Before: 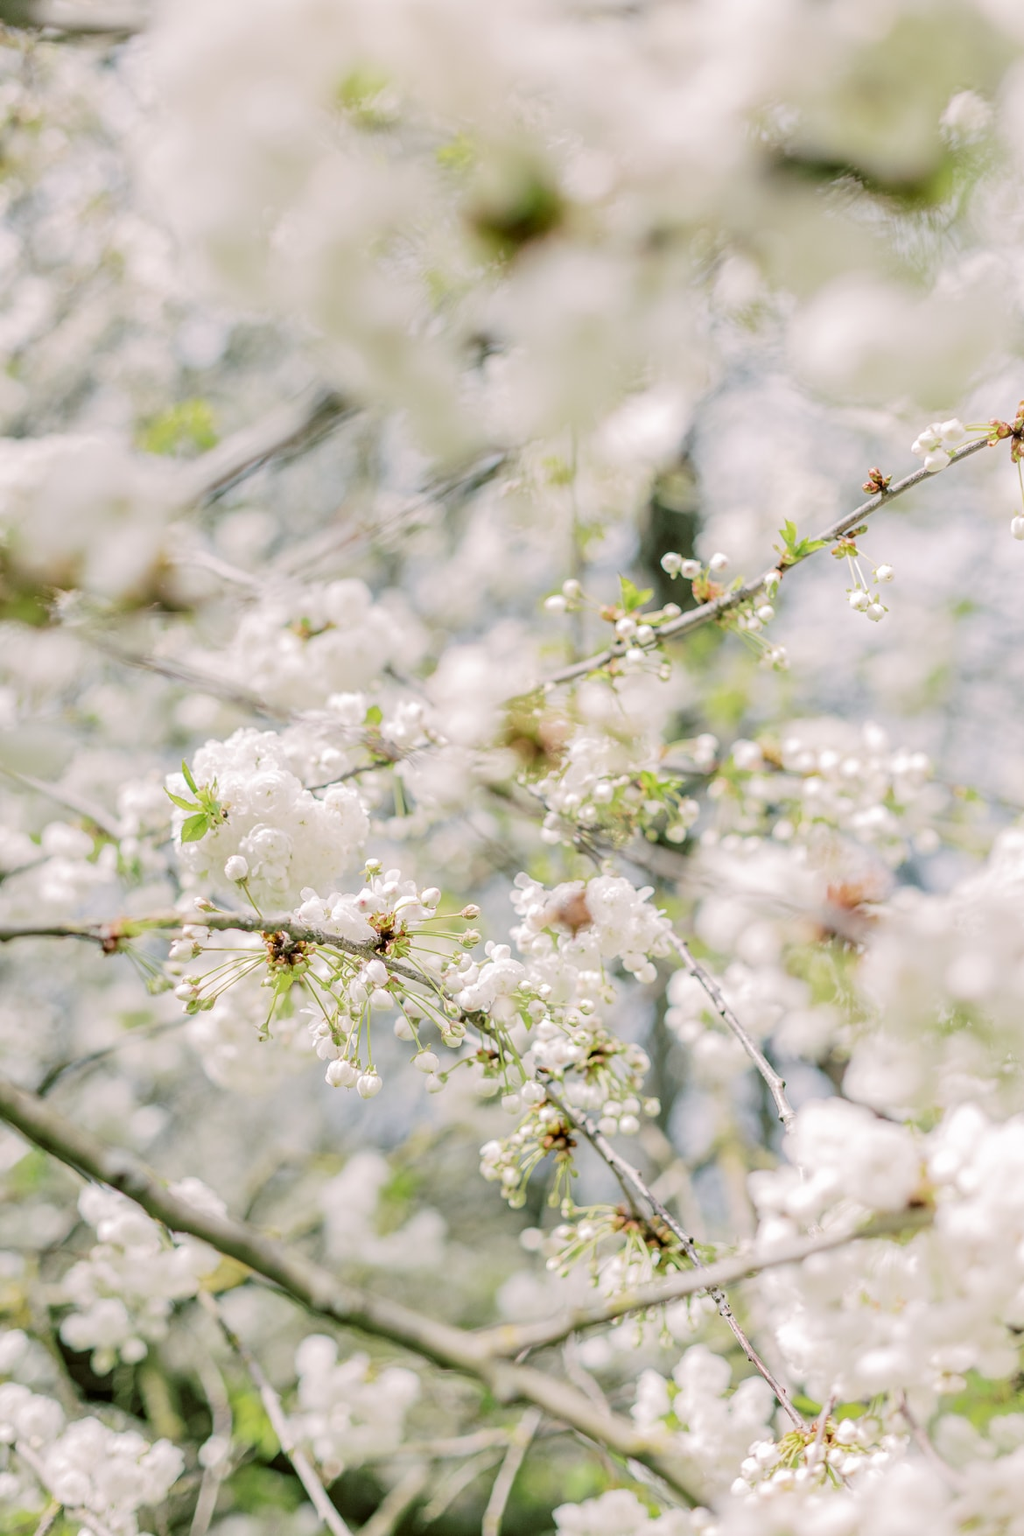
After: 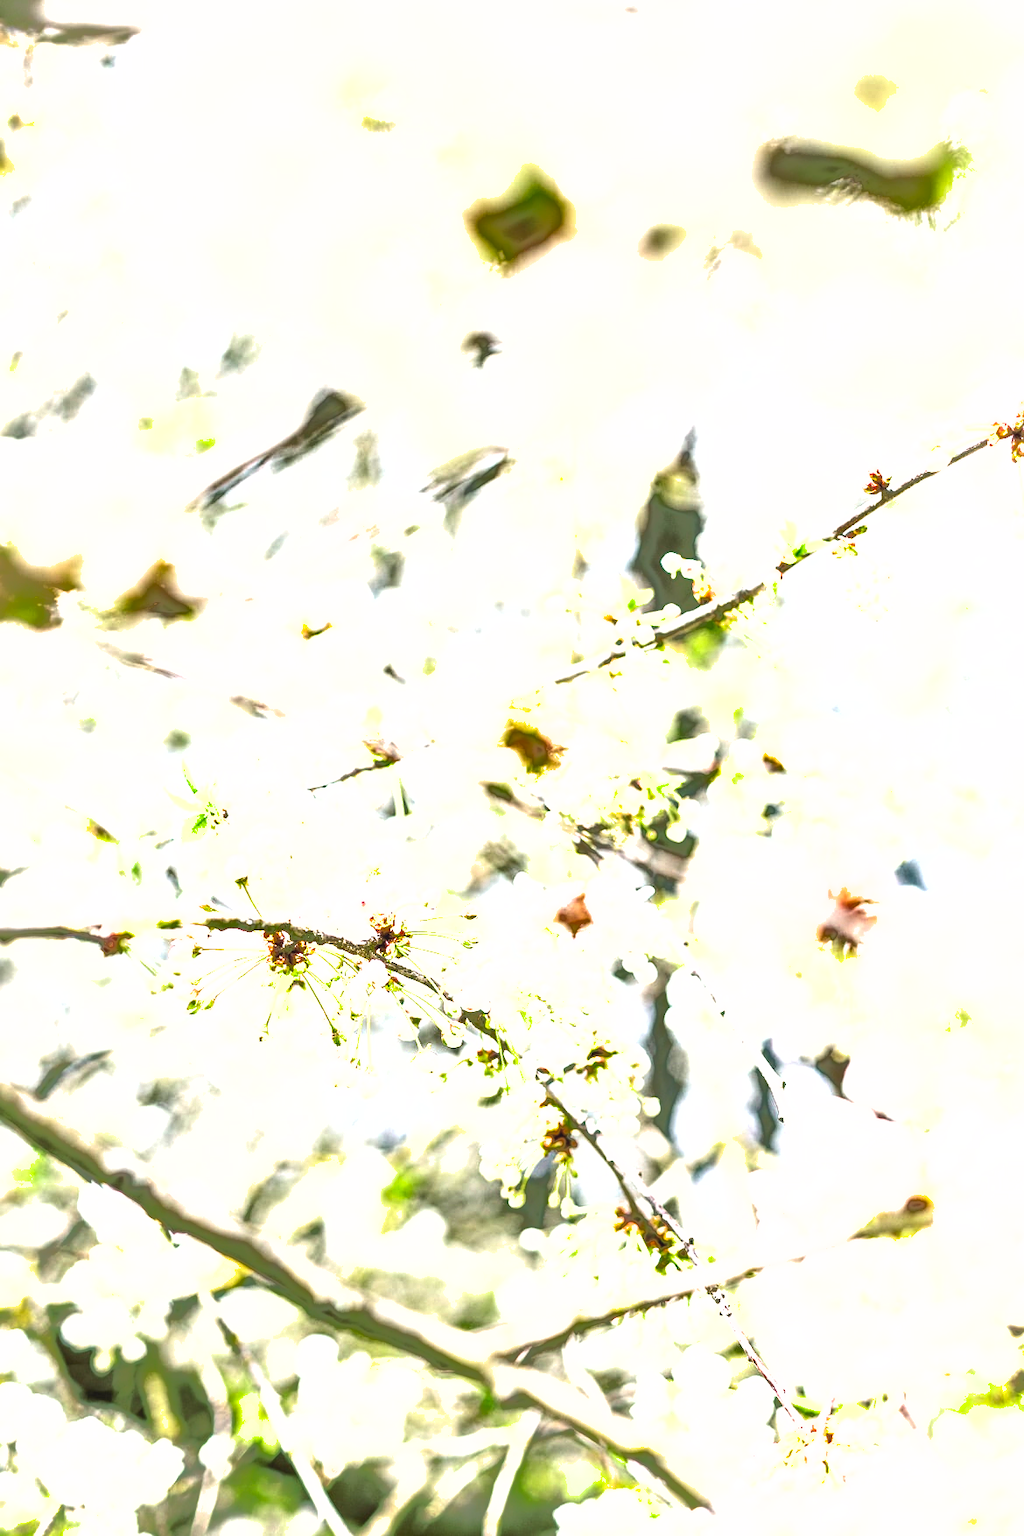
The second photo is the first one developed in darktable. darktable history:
exposure: black level correction -0.002, exposure 1.356 EV, compensate highlight preservation false
shadows and highlights: shadows 40.21, highlights -59.85
